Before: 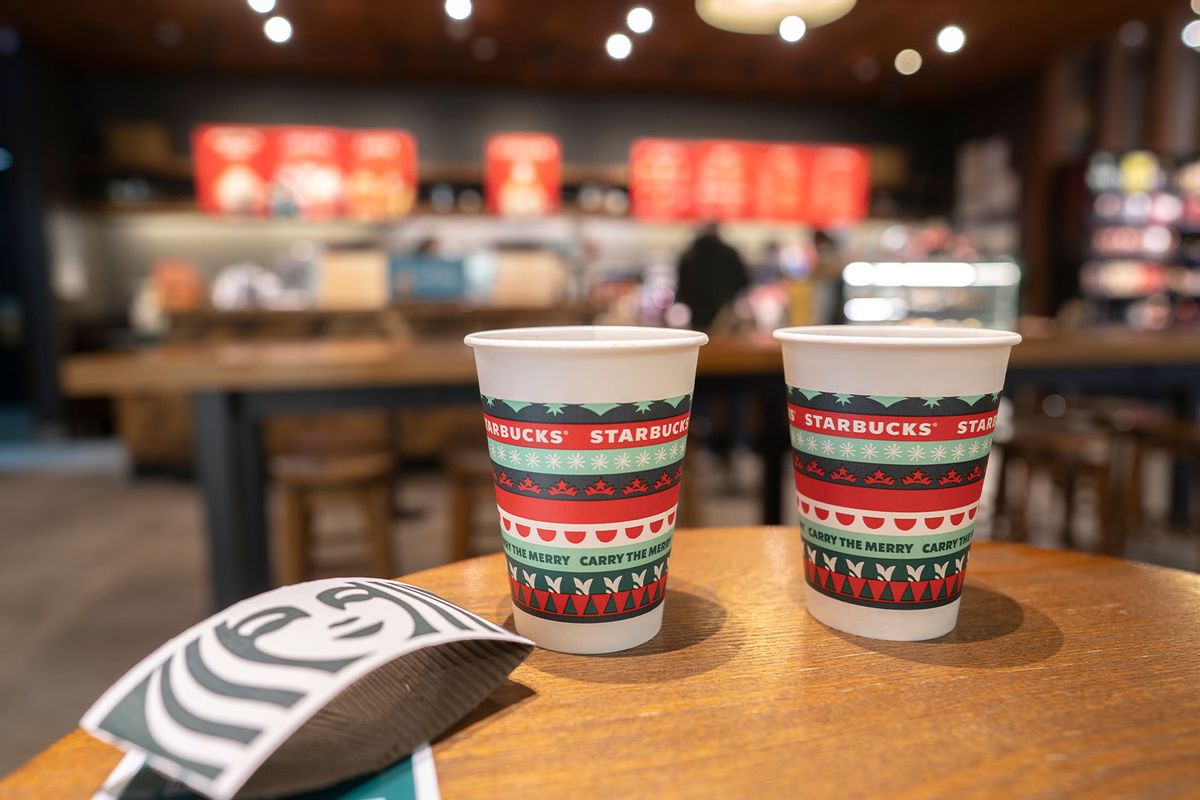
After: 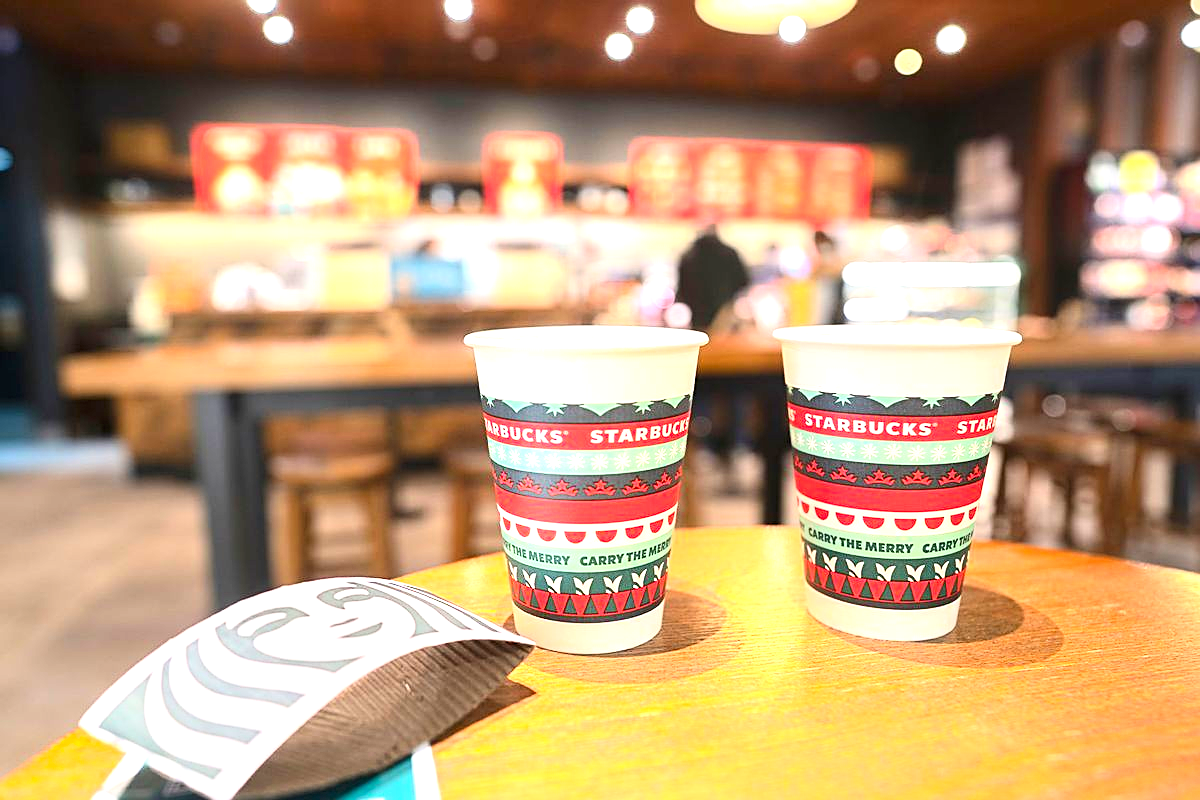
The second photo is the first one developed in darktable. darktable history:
contrast brightness saturation: contrast 0.202, brightness 0.164, saturation 0.216
sharpen: on, module defaults
exposure: black level correction 0, exposure 1.387 EV, compensate exposure bias true, compensate highlight preservation false
